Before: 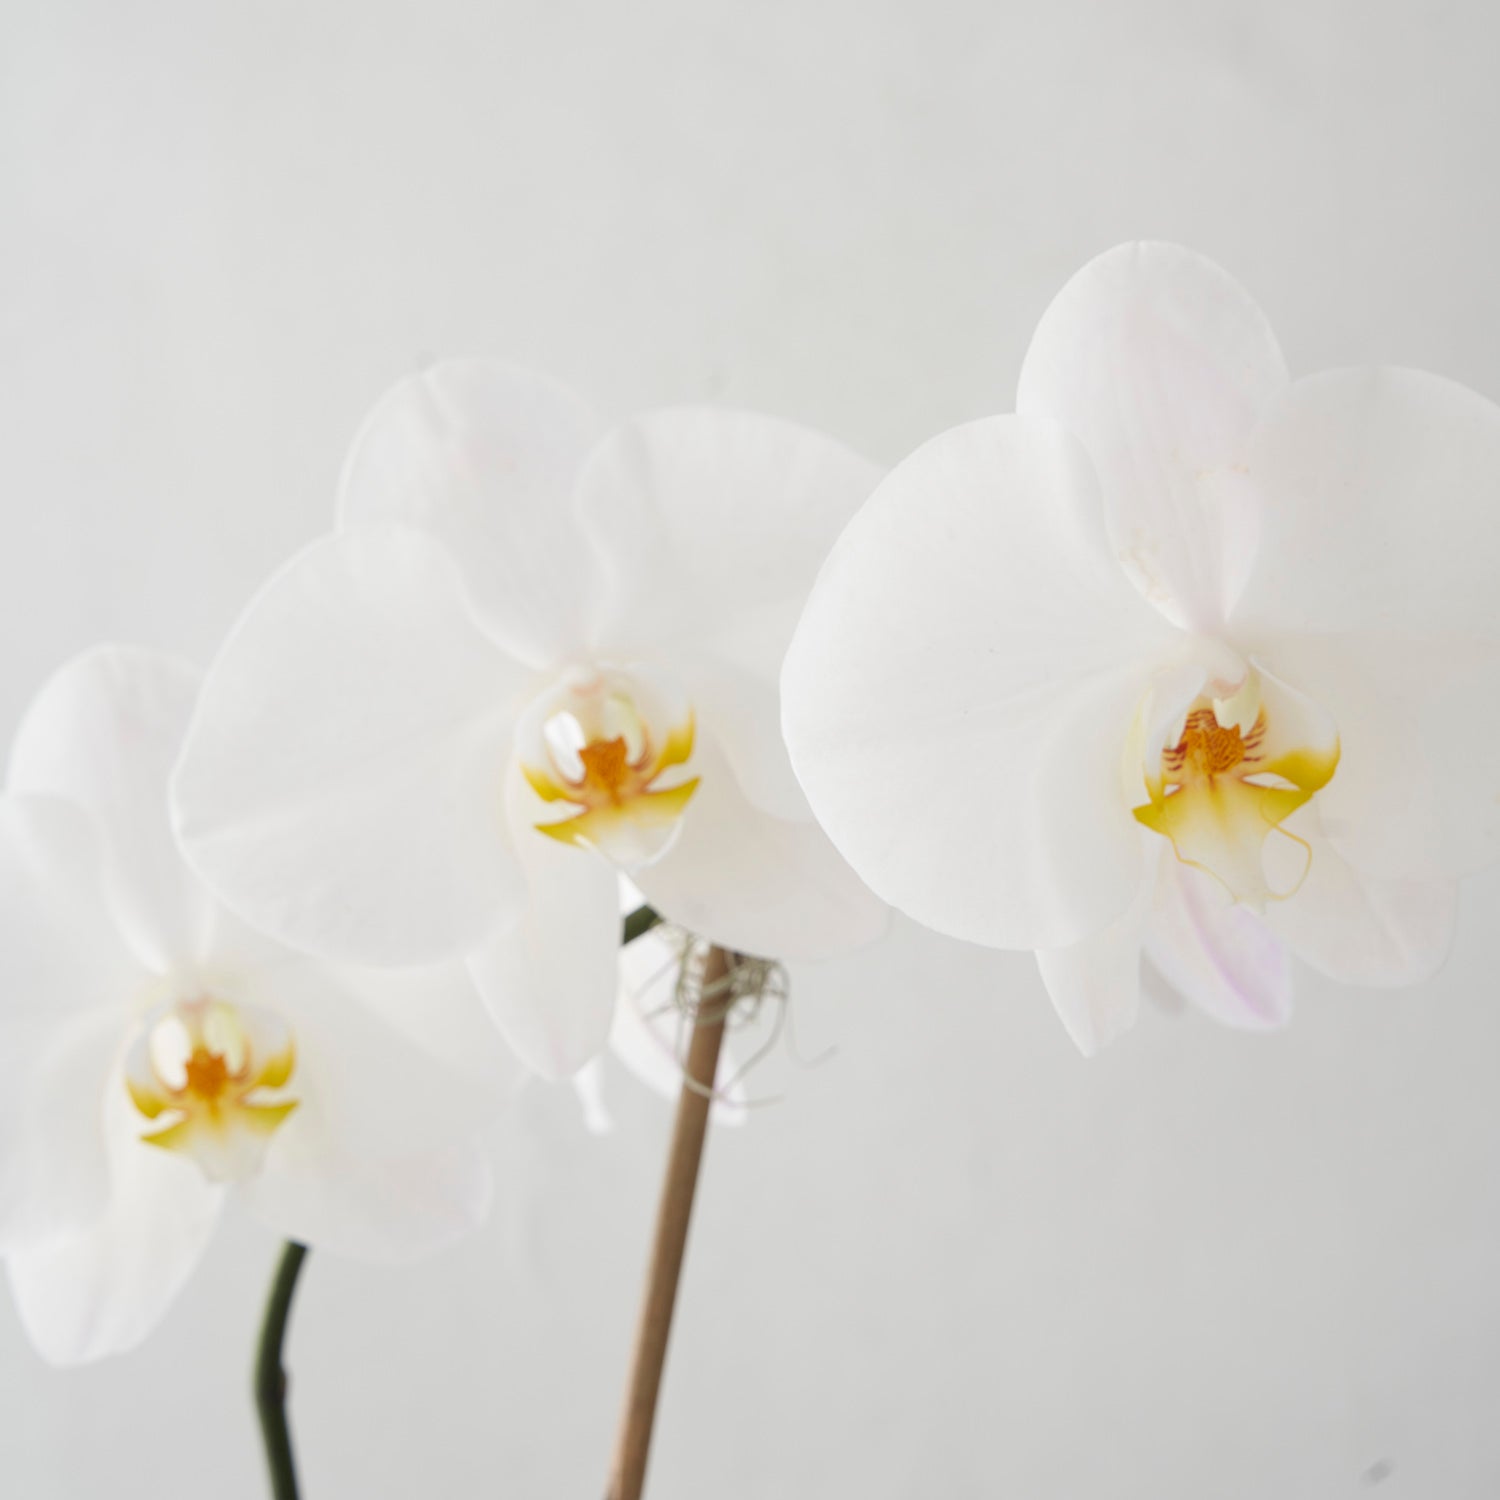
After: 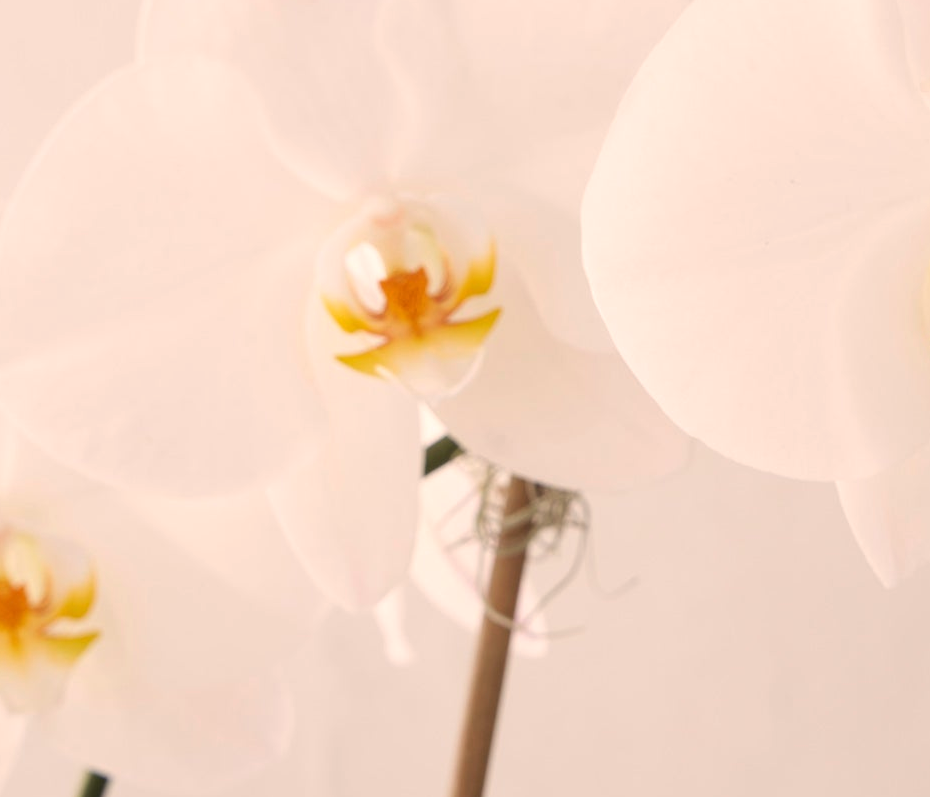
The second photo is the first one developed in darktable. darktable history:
crop: left 13.312%, top 31.28%, right 24.627%, bottom 15.582%
white balance: red 1.127, blue 0.943
